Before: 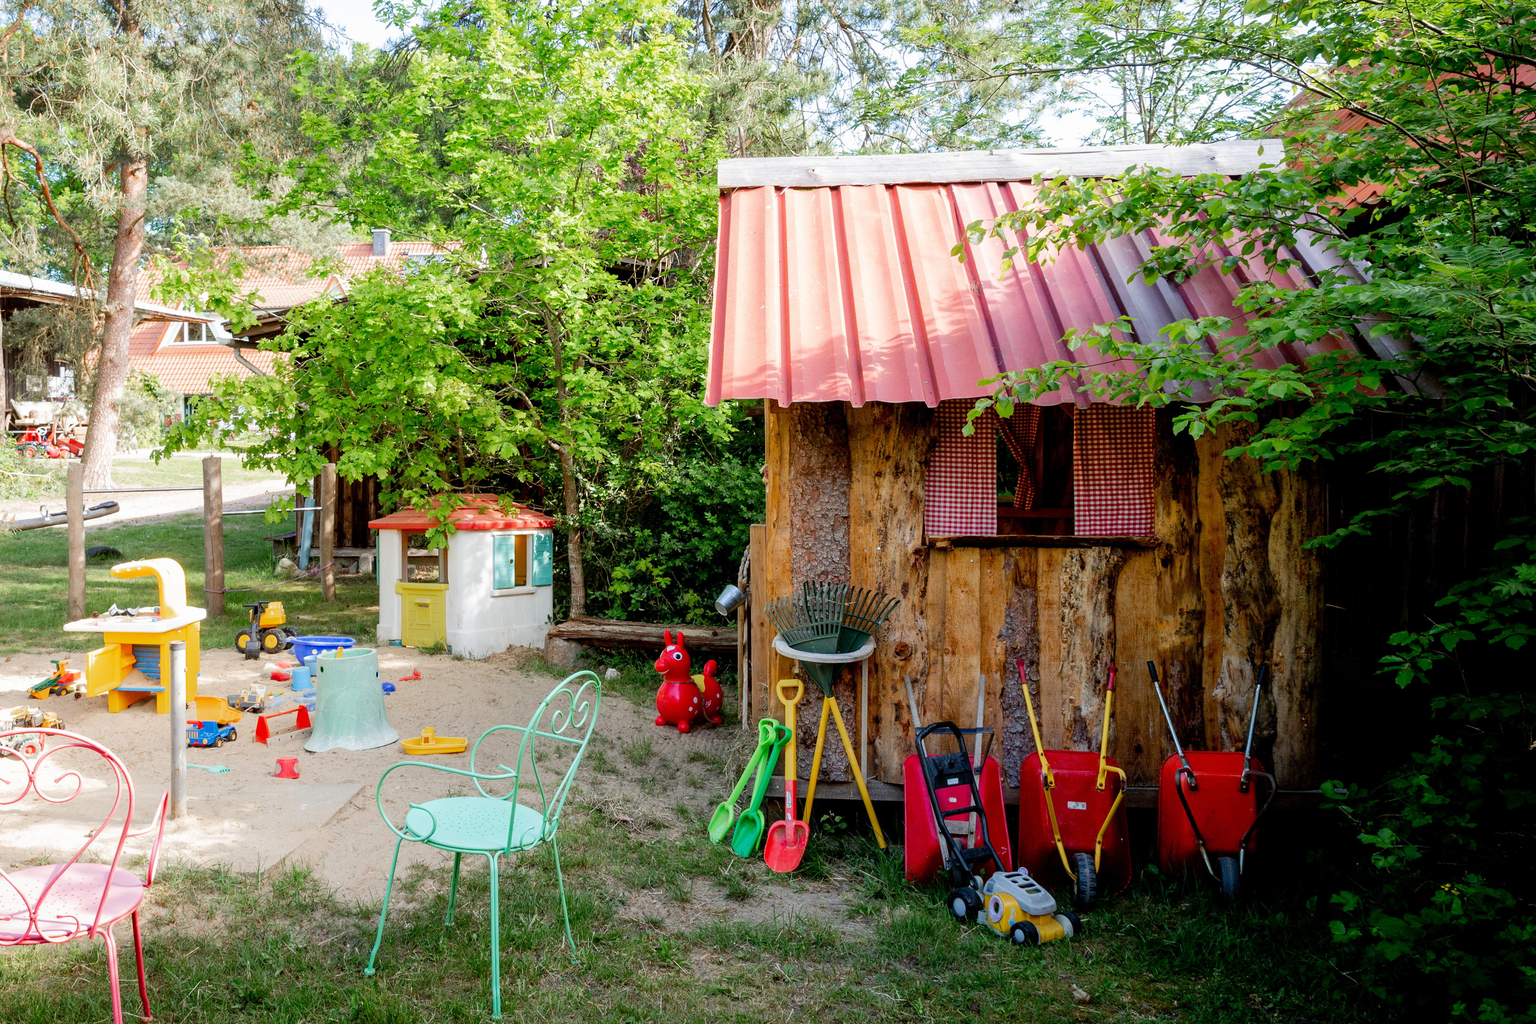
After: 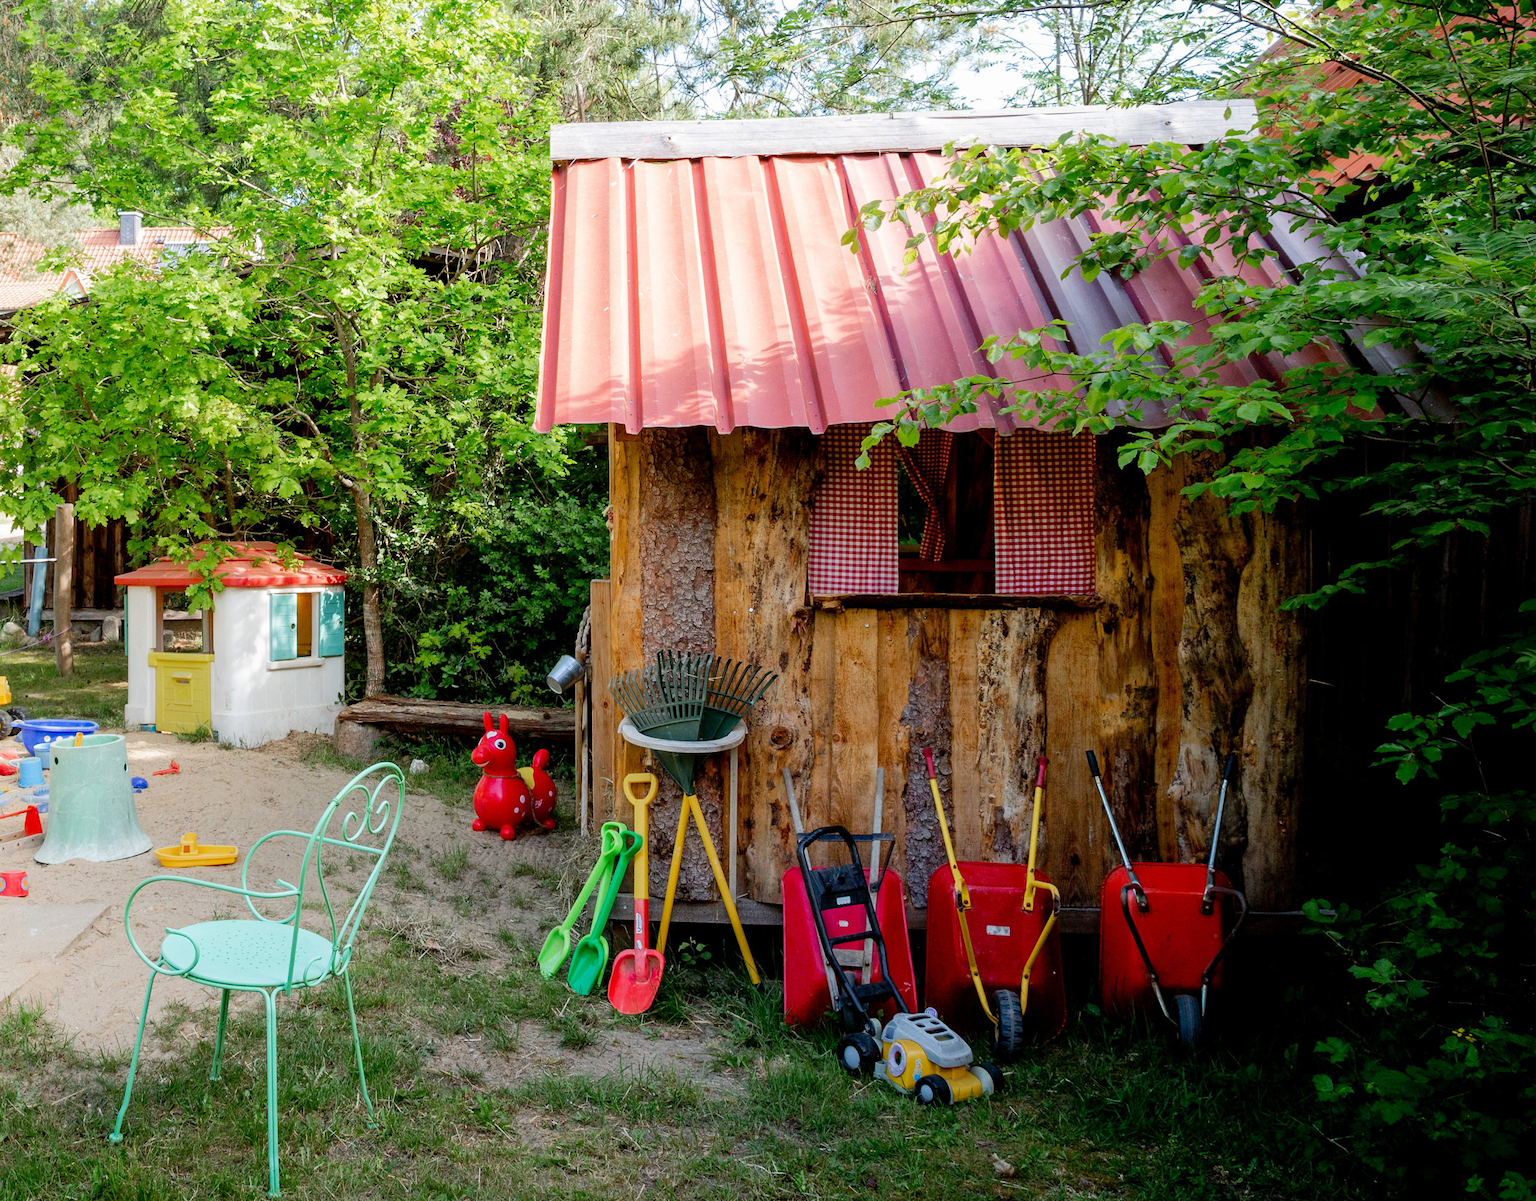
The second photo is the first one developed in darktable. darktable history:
crop and rotate: left 18.048%, top 5.881%, right 1.795%
